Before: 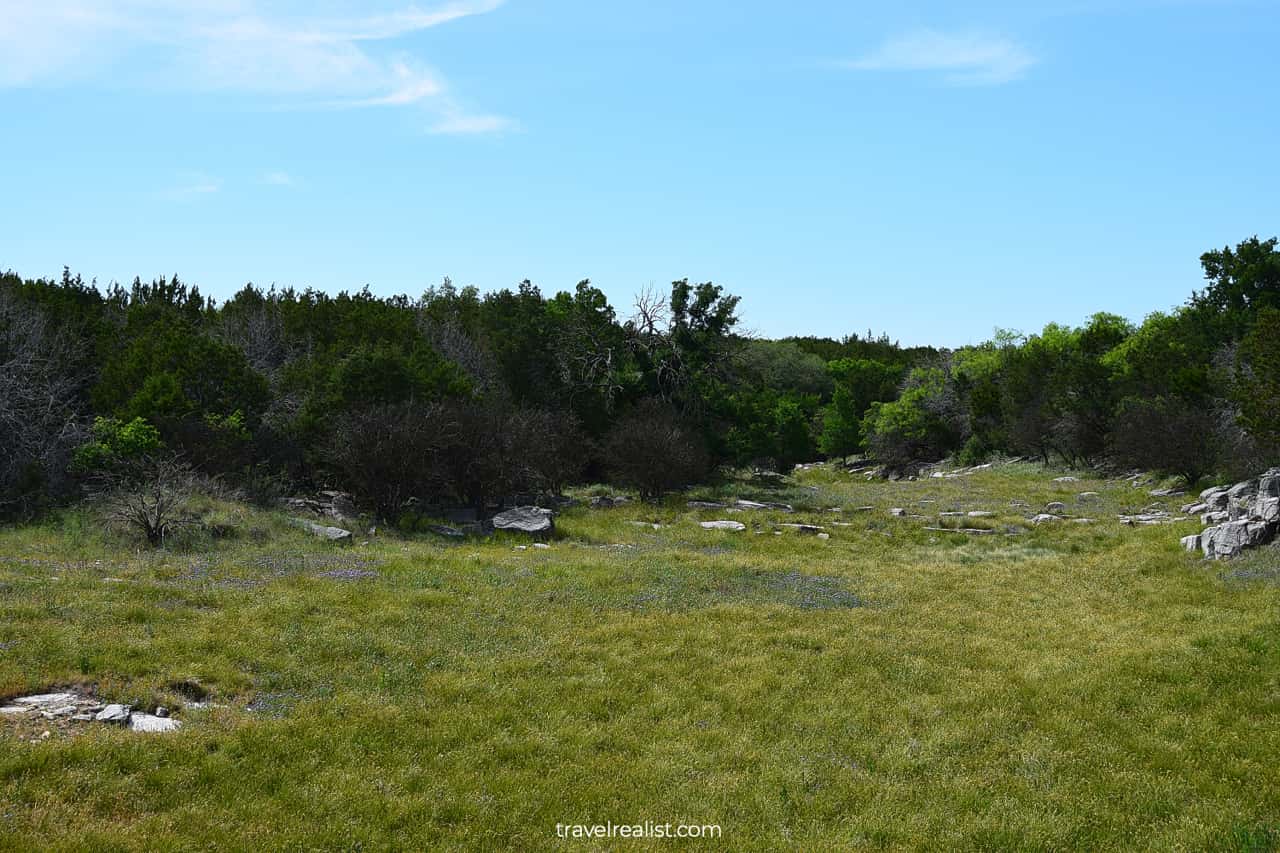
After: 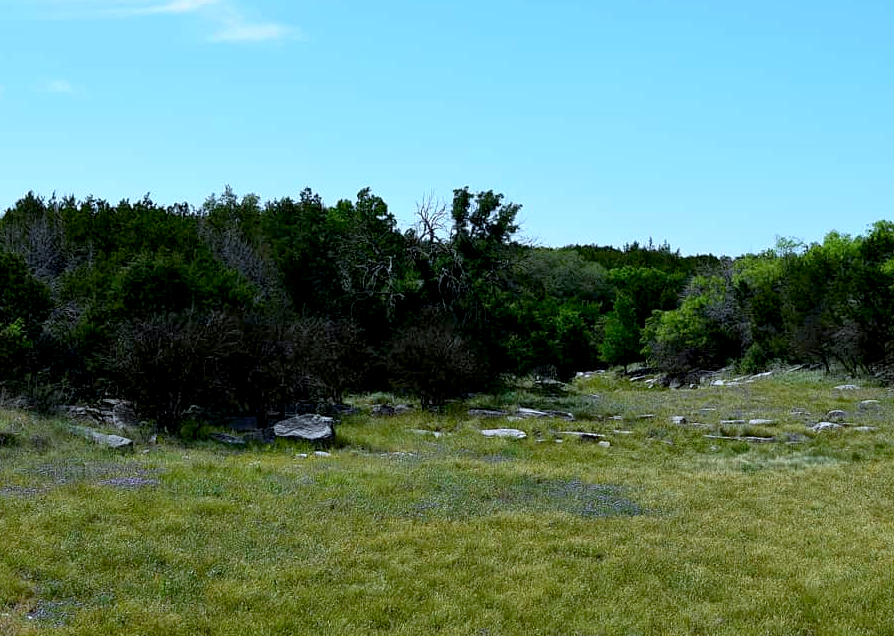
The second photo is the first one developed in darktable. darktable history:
crop and rotate: left 17.122%, top 10.898%, right 13.026%, bottom 14.43%
exposure: black level correction 0.01, exposure 0.015 EV, compensate highlight preservation false
color calibration: illuminant custom, x 0.368, y 0.373, temperature 4343.61 K
tone equalizer: on, module defaults
